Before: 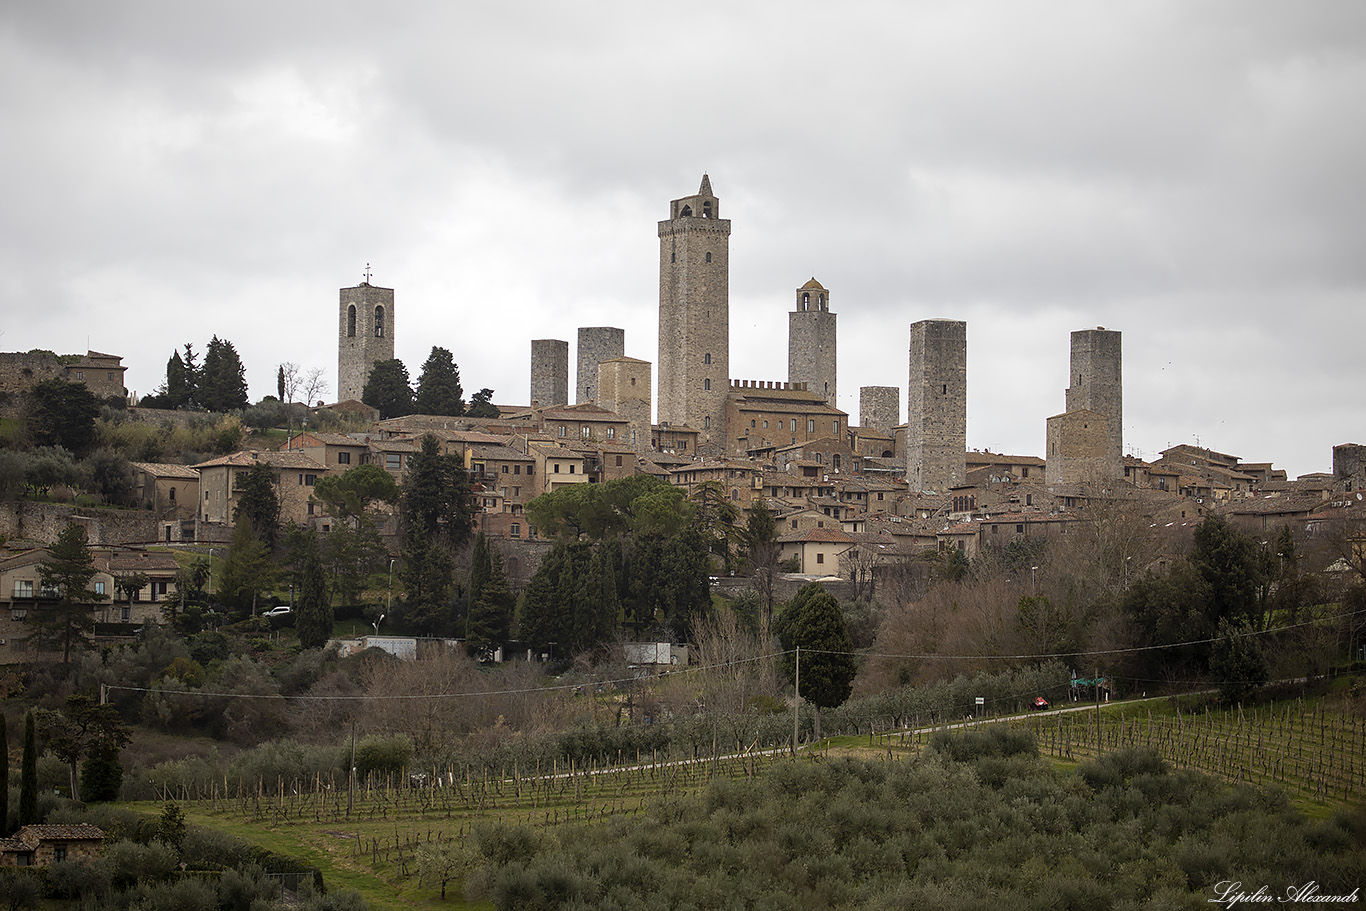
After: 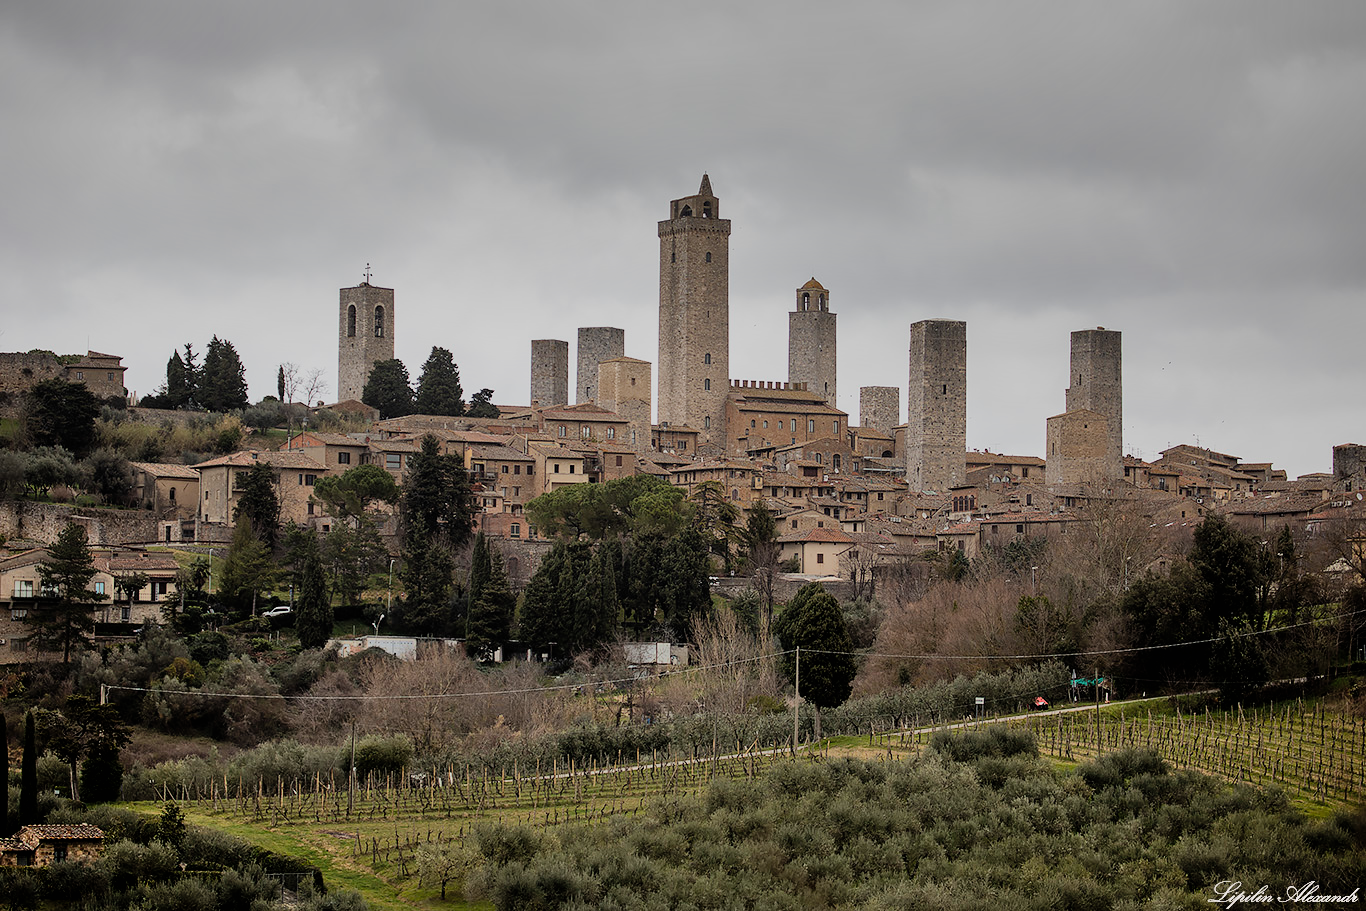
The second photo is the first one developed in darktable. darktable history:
shadows and highlights: radius 101.6, shadows 50.5, highlights -65.78, soften with gaussian
filmic rgb: black relative exposure -7.65 EV, white relative exposure 4.56 EV, hardness 3.61
